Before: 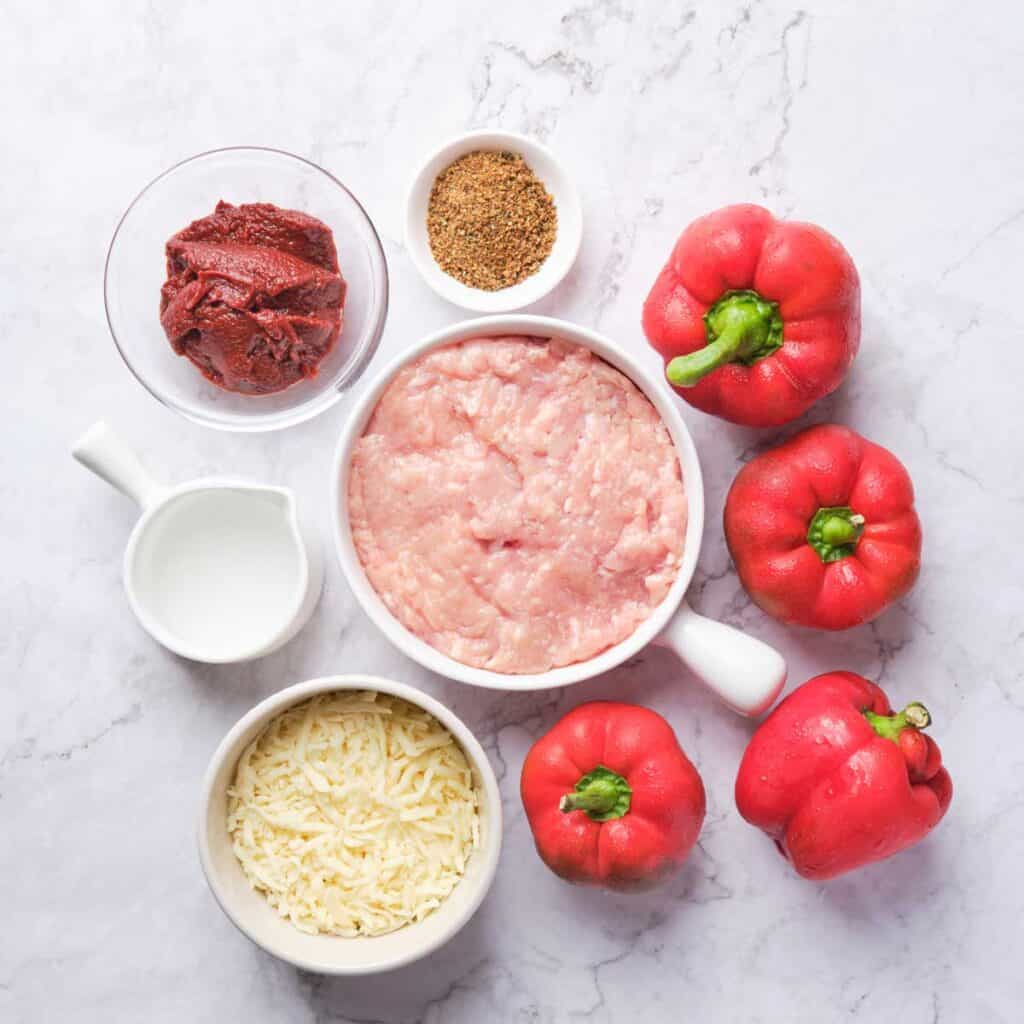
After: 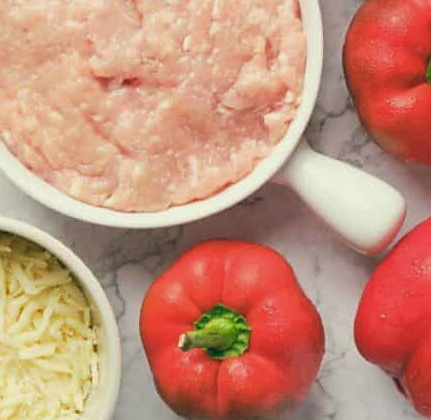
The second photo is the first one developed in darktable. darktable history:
color balance: lift [1.005, 0.99, 1.007, 1.01], gamma [1, 1.034, 1.032, 0.966], gain [0.873, 1.055, 1.067, 0.933]
crop: left 37.221%, top 45.169%, right 20.63%, bottom 13.777%
sharpen: radius 1.559, amount 0.373, threshold 1.271
